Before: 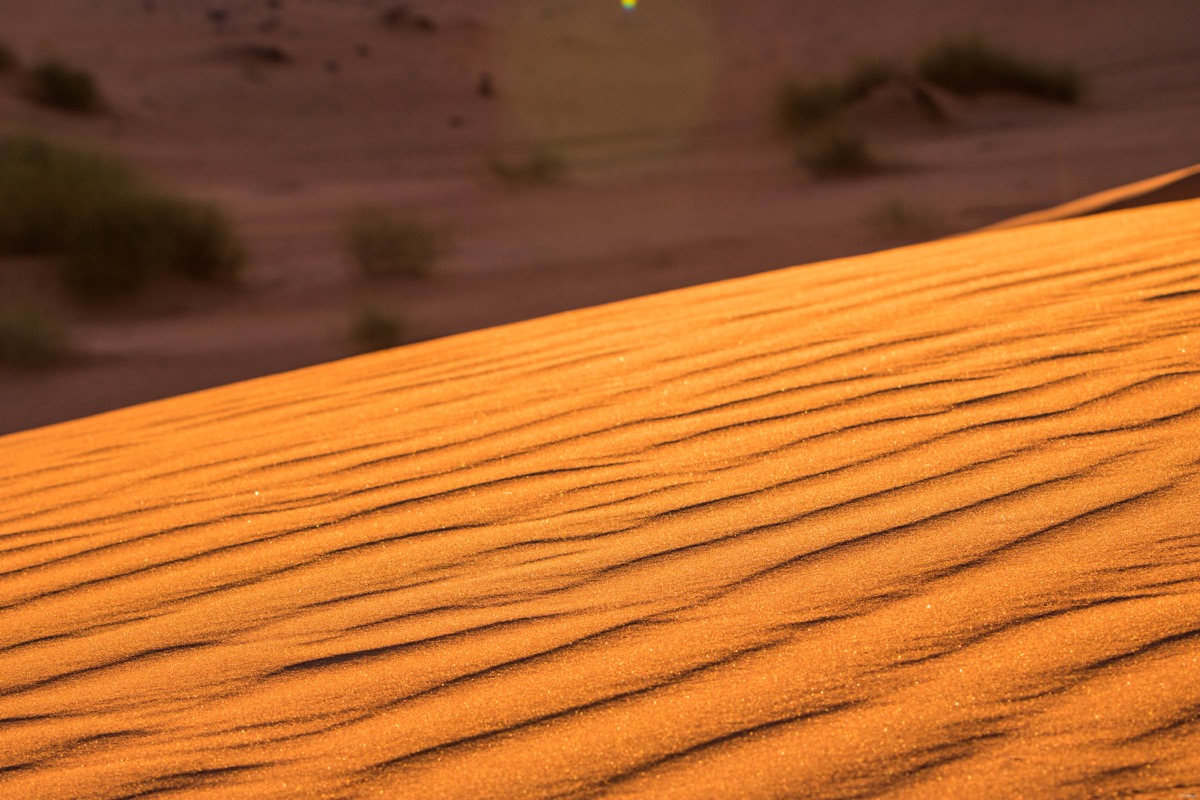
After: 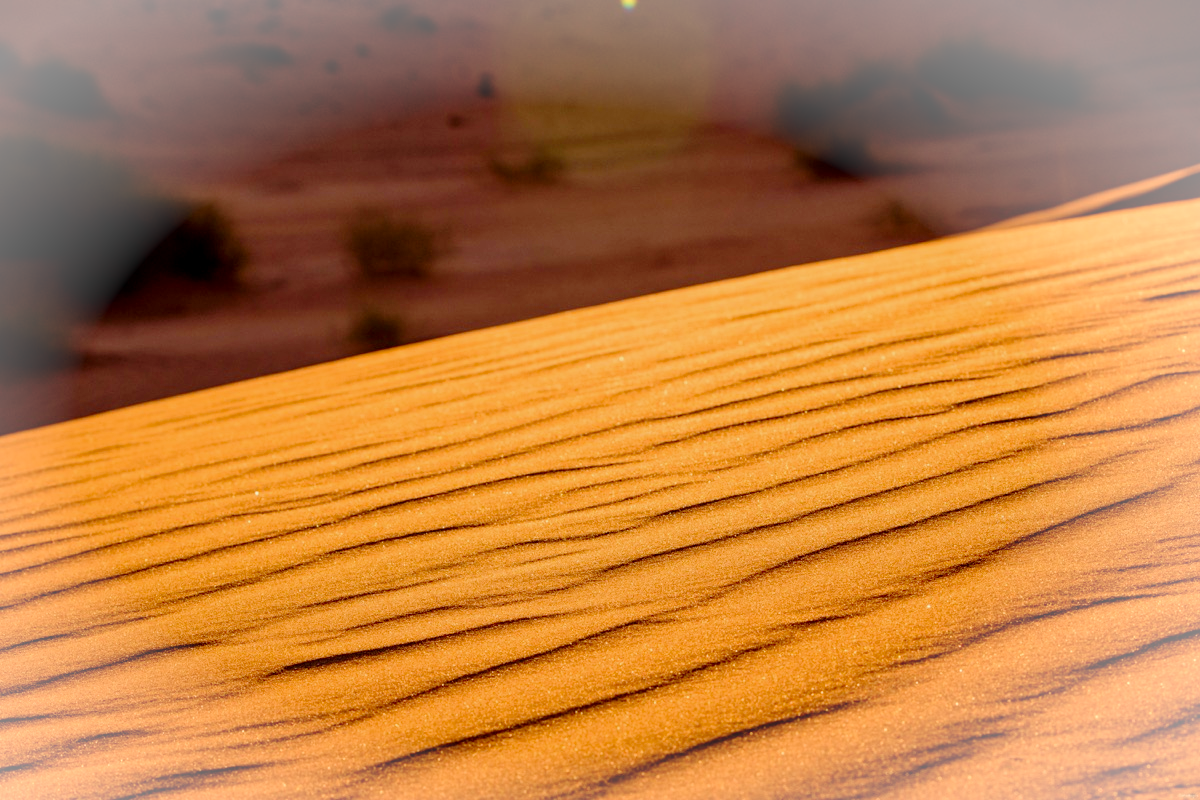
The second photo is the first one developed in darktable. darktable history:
exposure: black level correction 0.01, exposure 0.017 EV, compensate highlight preservation false
tone curve: curves: ch0 [(0, 0) (0.068, 0.031) (0.175, 0.139) (0.32, 0.345) (0.495, 0.544) (0.748, 0.762) (0.993, 0.954)]; ch1 [(0, 0) (0.294, 0.184) (0.34, 0.303) (0.371, 0.344) (0.441, 0.408) (0.477, 0.474) (0.499, 0.5) (0.529, 0.523) (0.677, 0.762) (1, 1)]; ch2 [(0, 0) (0.431, 0.419) (0.495, 0.502) (0.524, 0.534) (0.557, 0.56) (0.634, 0.654) (0.728, 0.722) (1, 1)], preserve colors none
vignetting: fall-off start 79.48%, brightness 0.302, saturation 0, center (-0.08, 0.069), width/height ratio 1.326, unbound false
